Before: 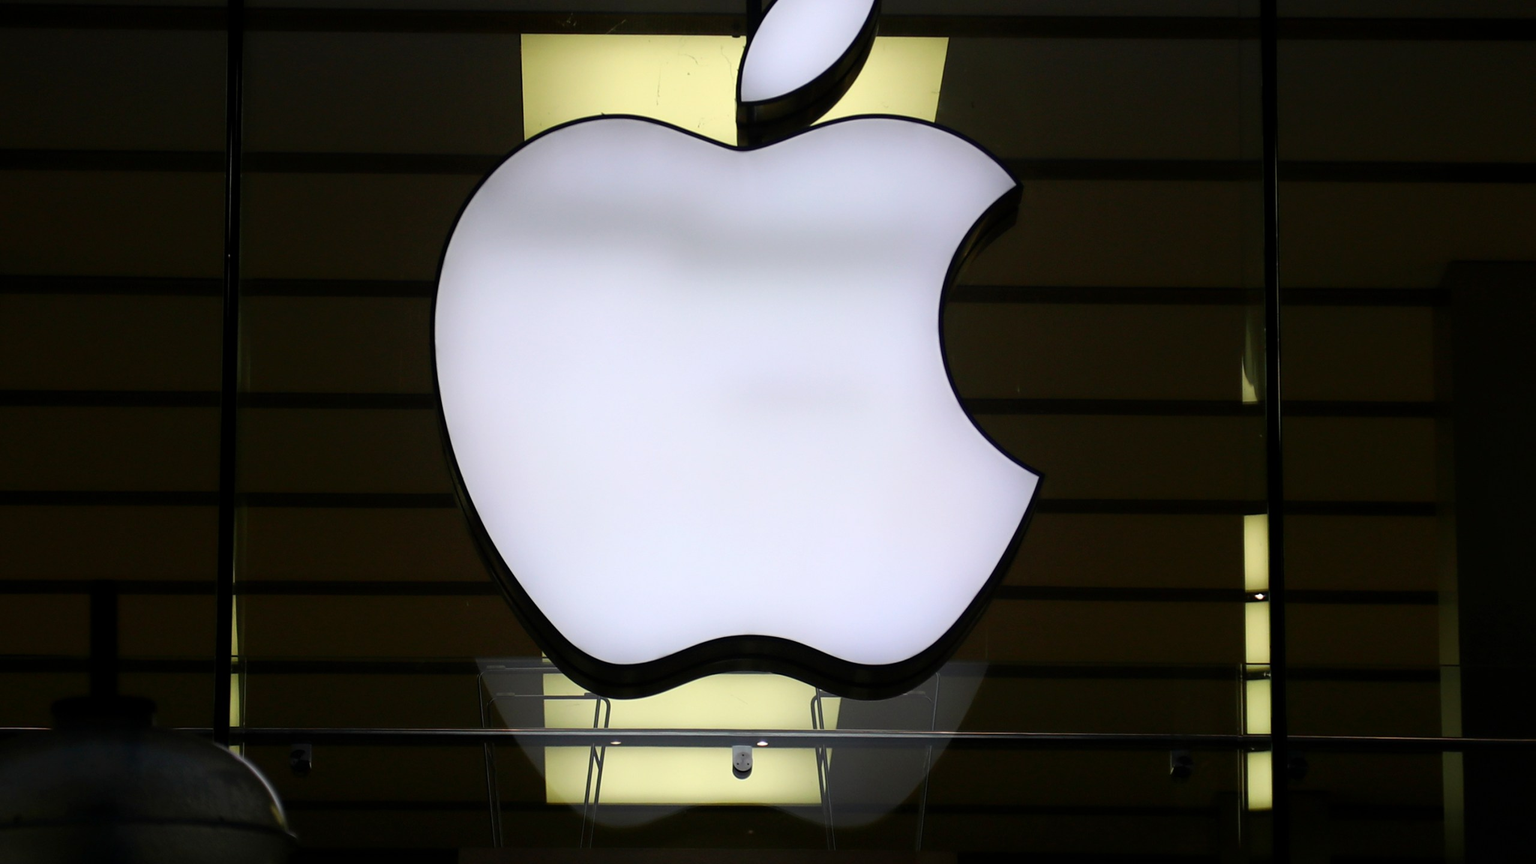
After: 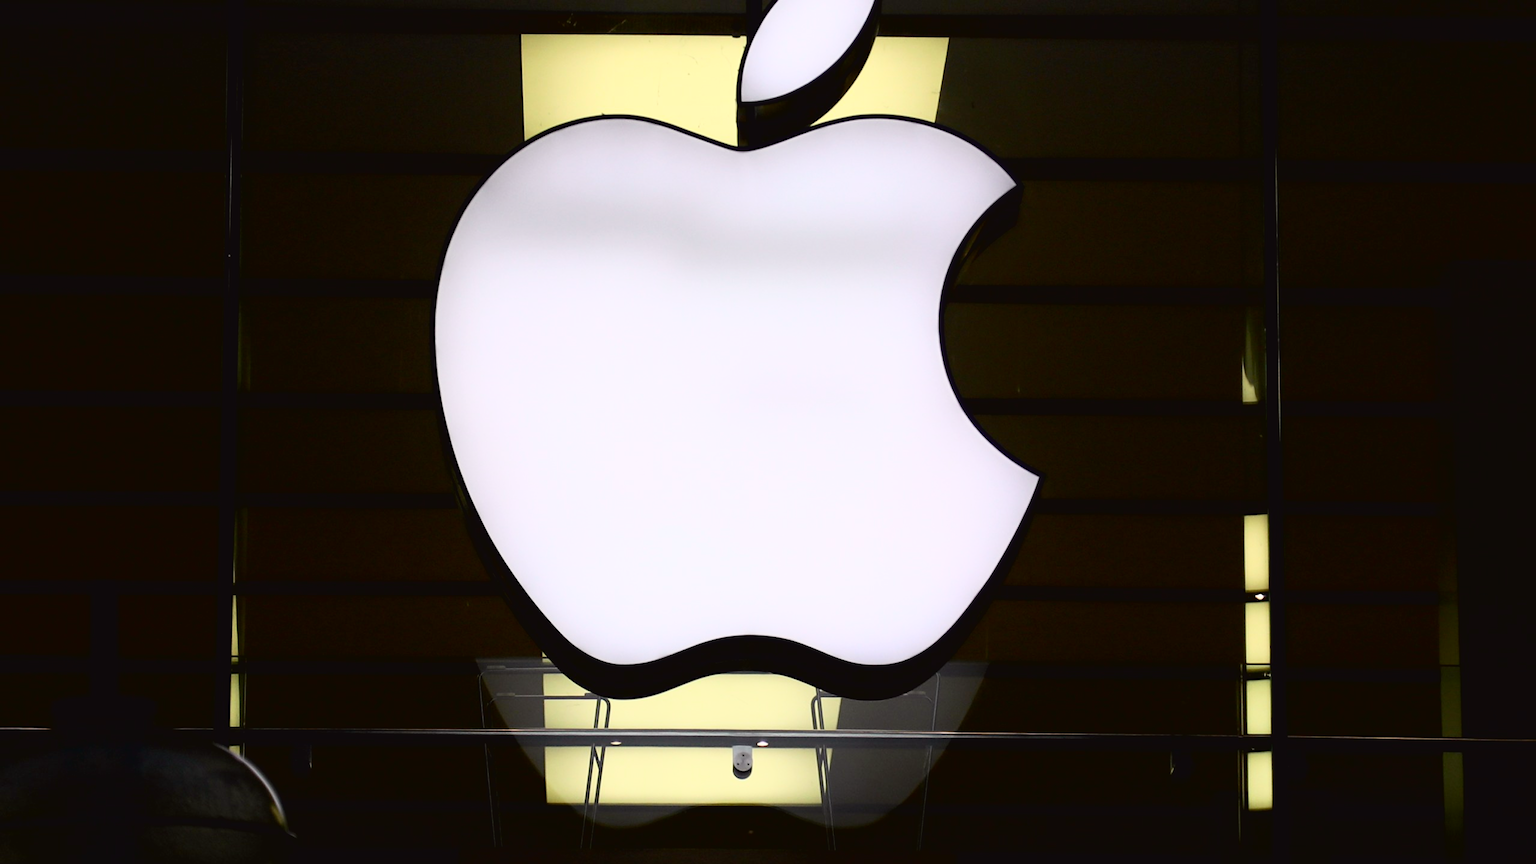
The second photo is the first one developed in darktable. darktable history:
tone curve: curves: ch0 [(0.003, 0.029) (0.202, 0.232) (0.46, 0.56) (0.611, 0.739) (0.843, 0.941) (1, 0.99)]; ch1 [(0, 0) (0.35, 0.356) (0.45, 0.453) (0.508, 0.515) (0.617, 0.601) (1, 1)]; ch2 [(0, 0) (0.456, 0.469) (0.5, 0.5) (0.556, 0.566) (0.635, 0.642) (1, 1)], color space Lab, independent channels, preserve colors none
exposure: black level correction 0.005, exposure 0.001 EV, compensate highlight preservation false
